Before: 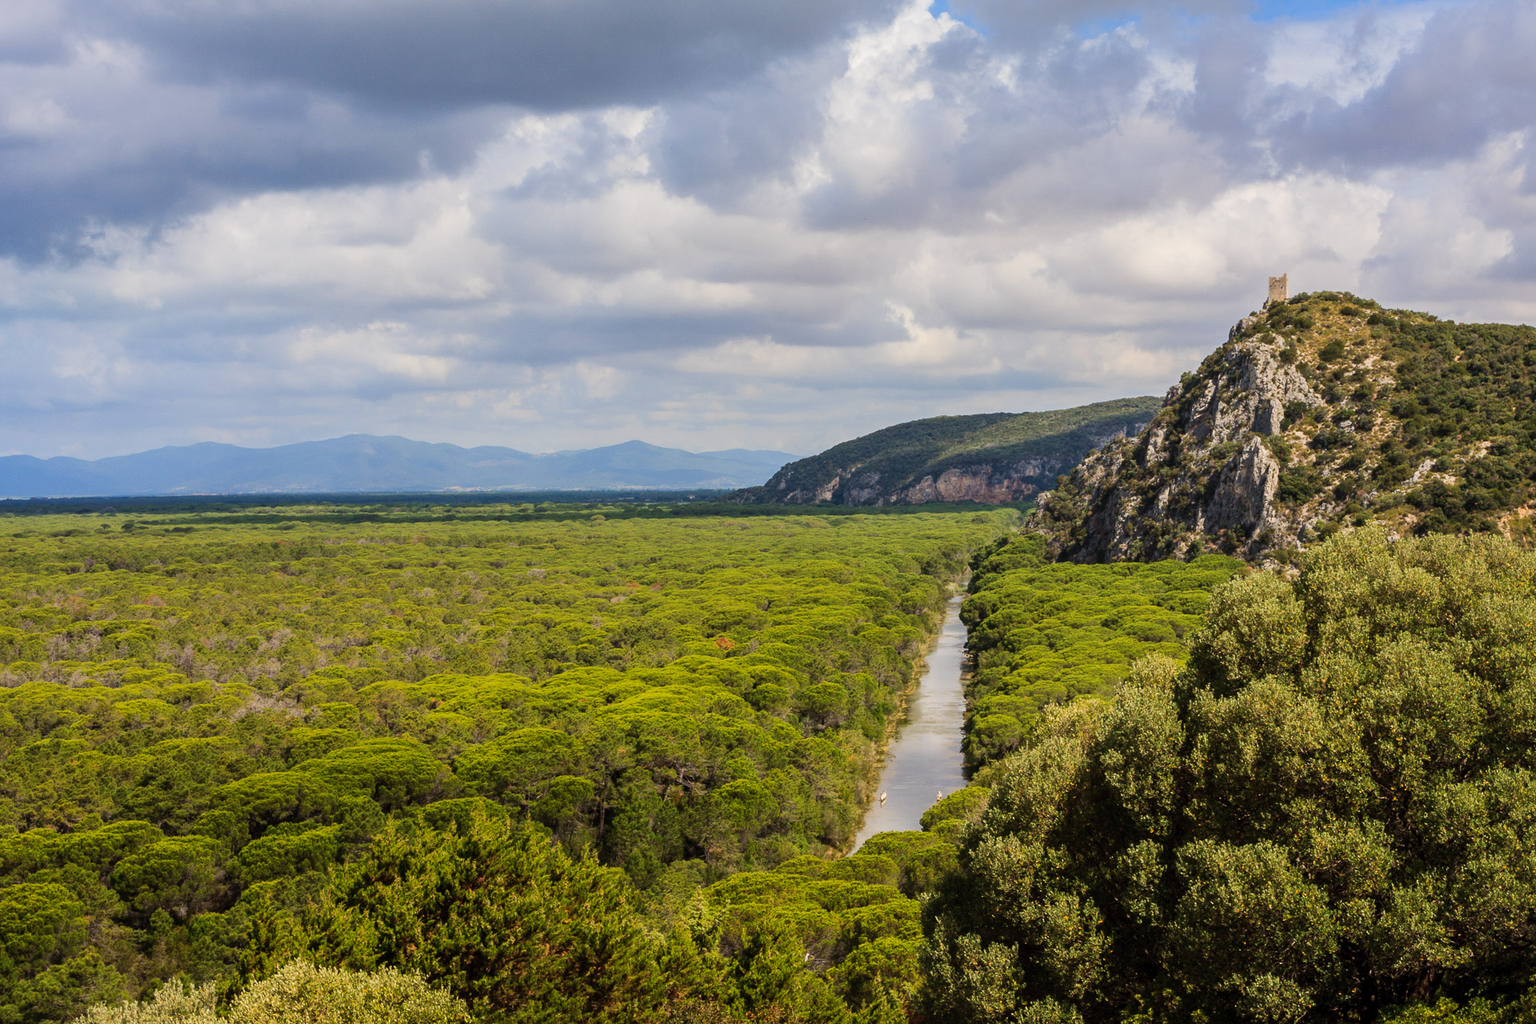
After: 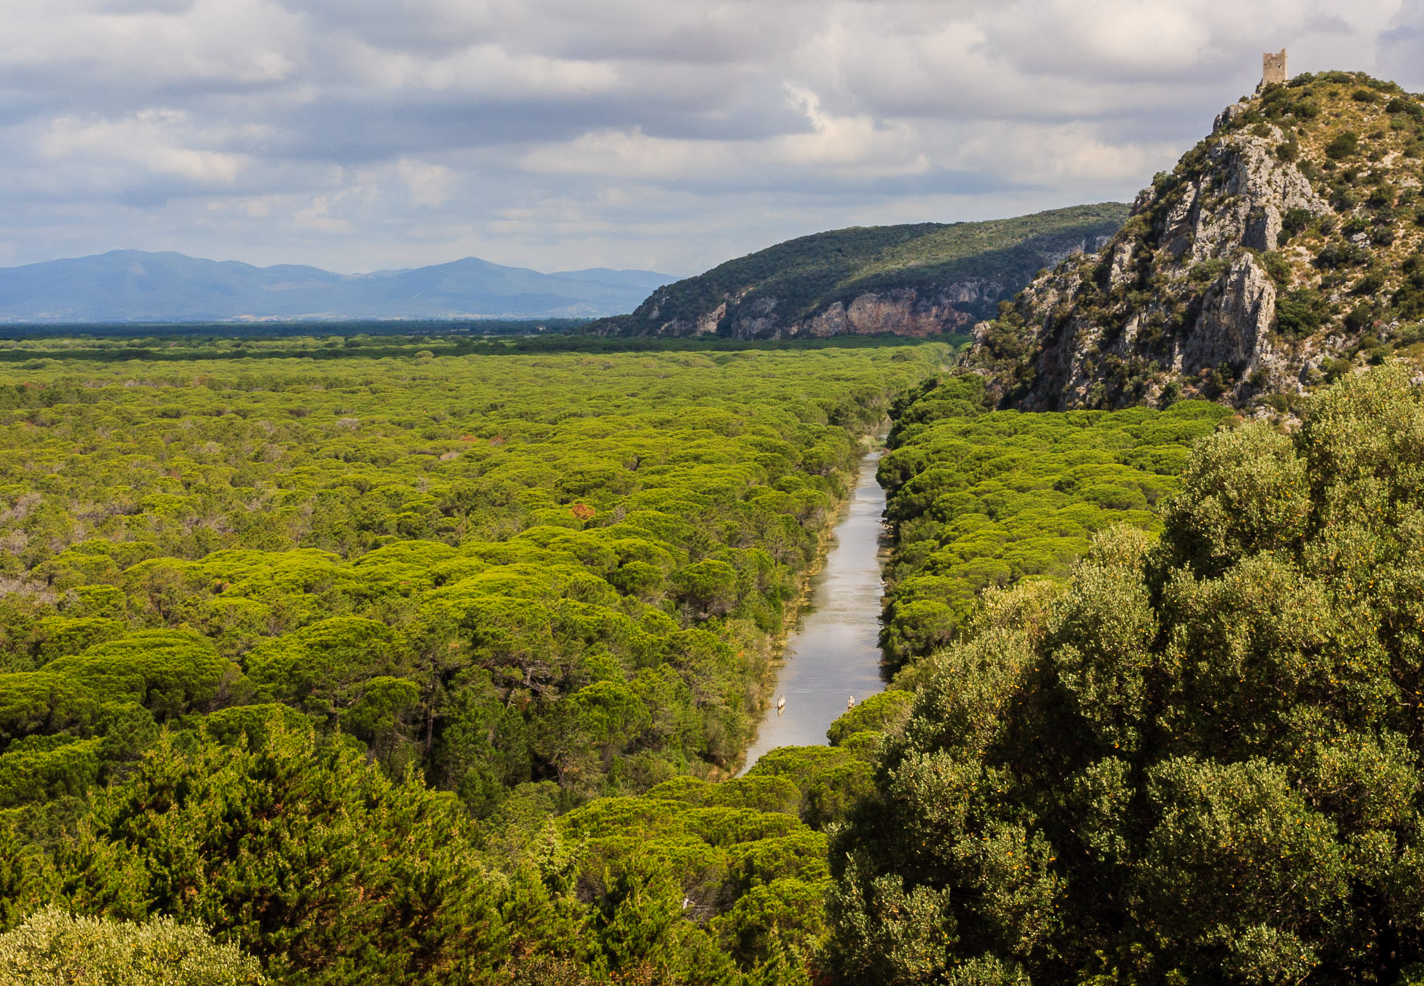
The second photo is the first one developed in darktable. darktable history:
crop: left 16.873%, top 22.964%, right 8.797%
